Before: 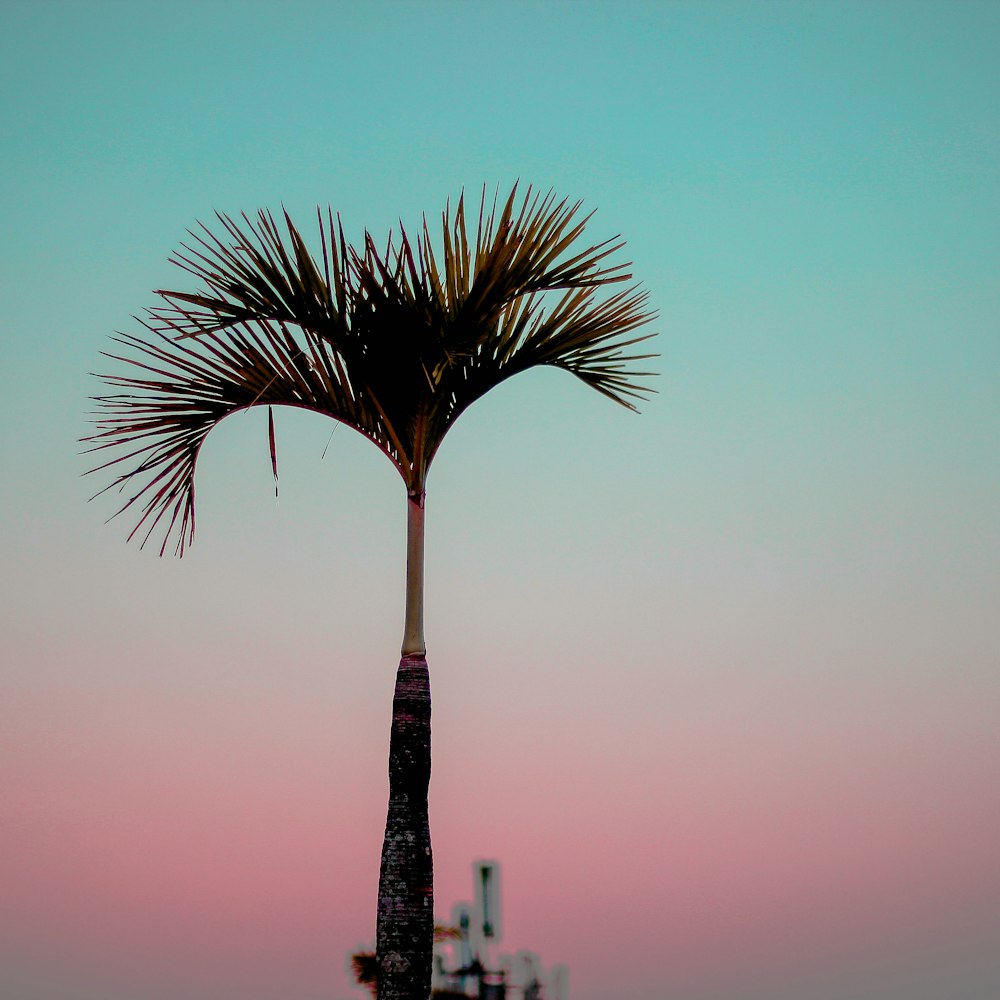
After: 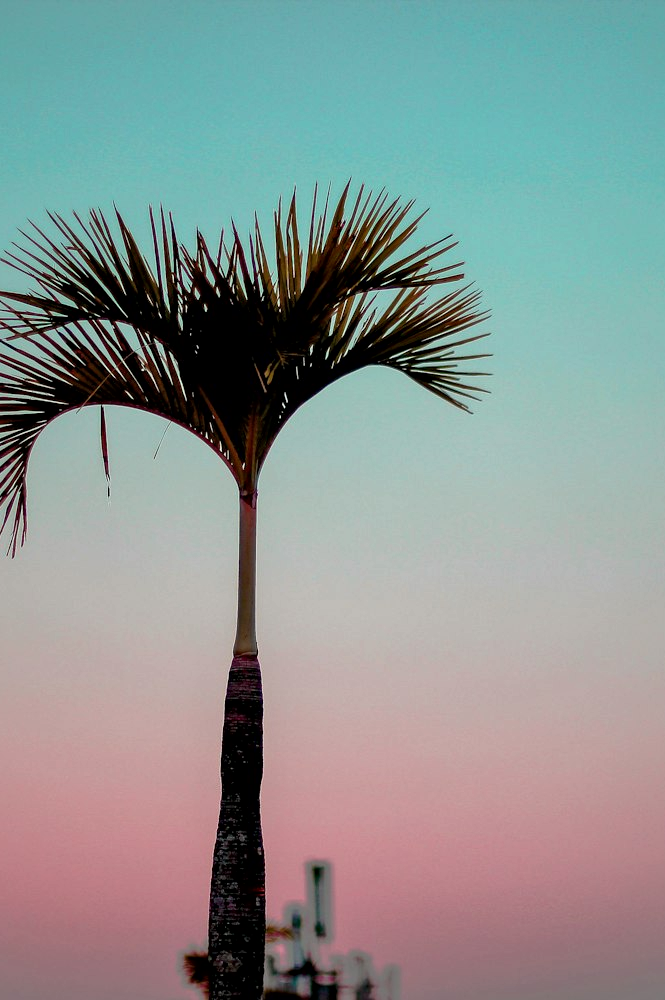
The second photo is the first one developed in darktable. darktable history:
local contrast: mode bilateral grid, contrast 25, coarseness 60, detail 151%, midtone range 0.2
crop: left 16.899%, right 16.556%
